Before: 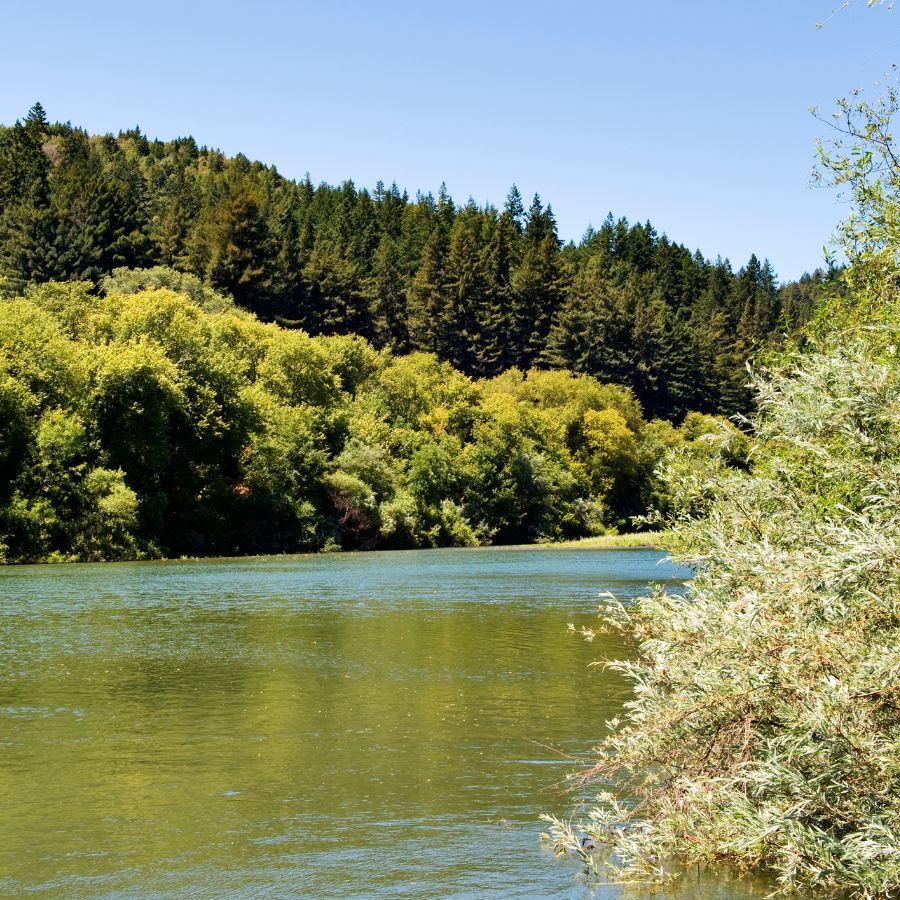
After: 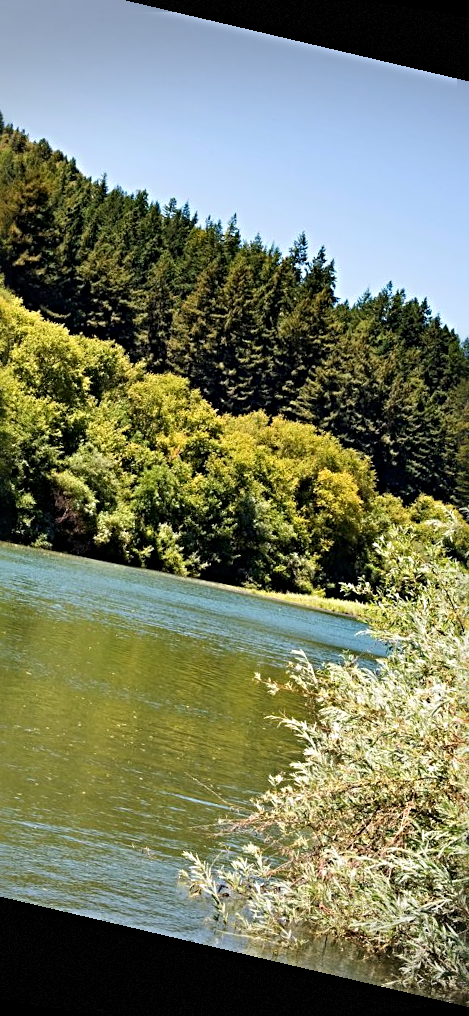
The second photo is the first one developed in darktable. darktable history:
vignetting: fall-off start 100%, brightness -0.406, saturation -0.3, width/height ratio 1.324, dithering 8-bit output, unbound false
rotate and perspective: rotation 13.27°, automatic cropping off
sharpen: radius 4.883
crop: left 33.452%, top 6.025%, right 23.155%
